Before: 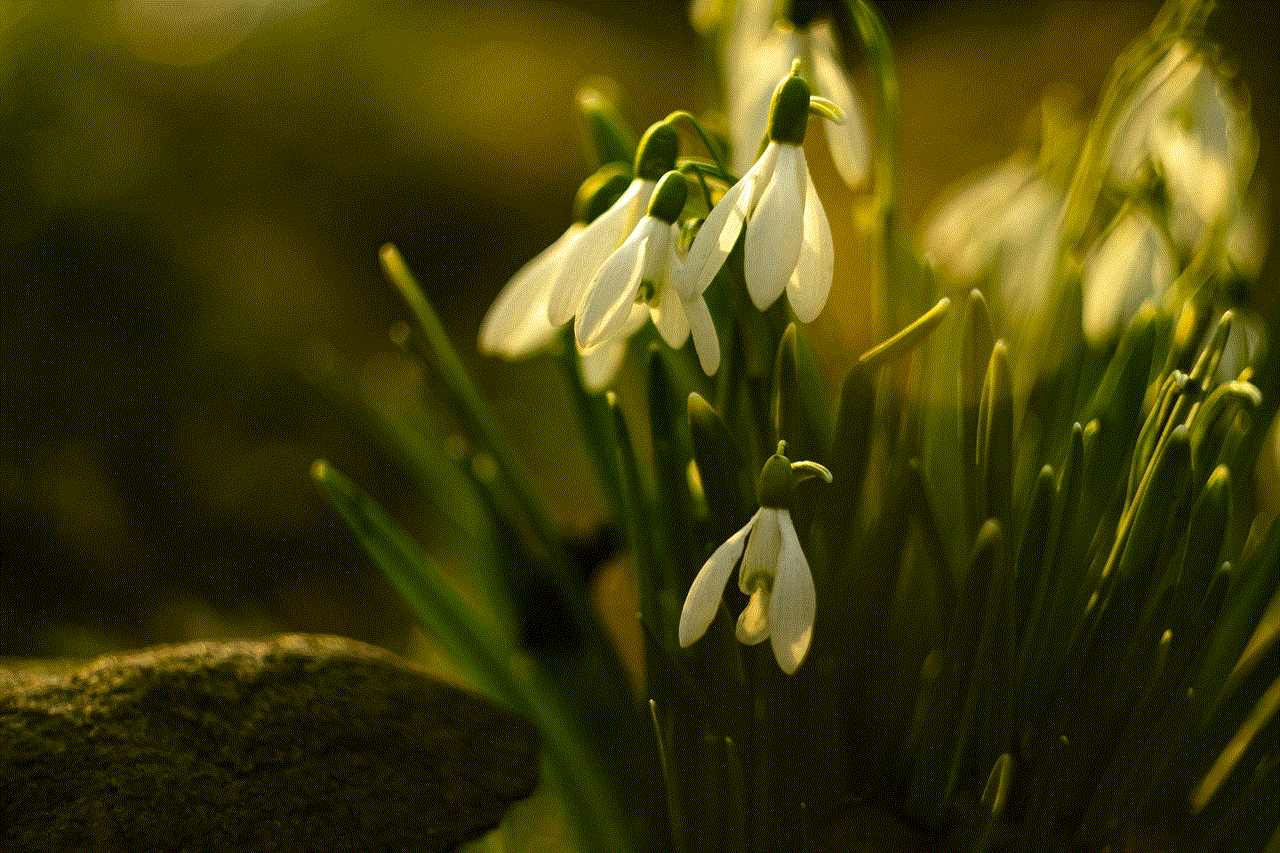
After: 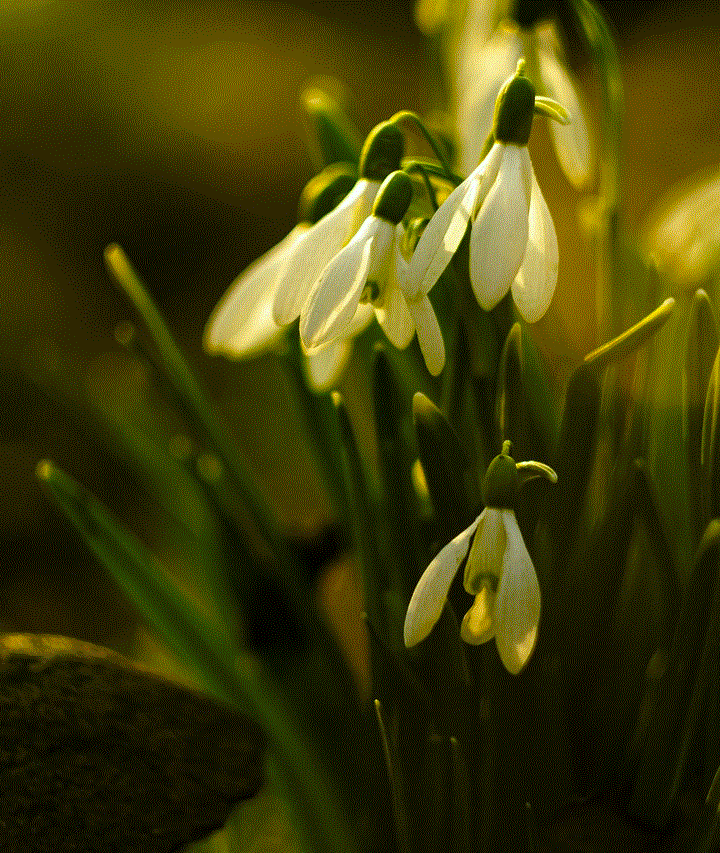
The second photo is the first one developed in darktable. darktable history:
white balance: red 0.974, blue 1.044
crop: left 21.496%, right 22.254%
color balance rgb: perceptual saturation grading › global saturation 35%, perceptual saturation grading › highlights -30%, perceptual saturation grading › shadows 35%, perceptual brilliance grading › global brilliance 3%, perceptual brilliance grading › highlights -3%, perceptual brilliance grading › shadows 3%
contrast brightness saturation: contrast 0.03, brightness -0.04
